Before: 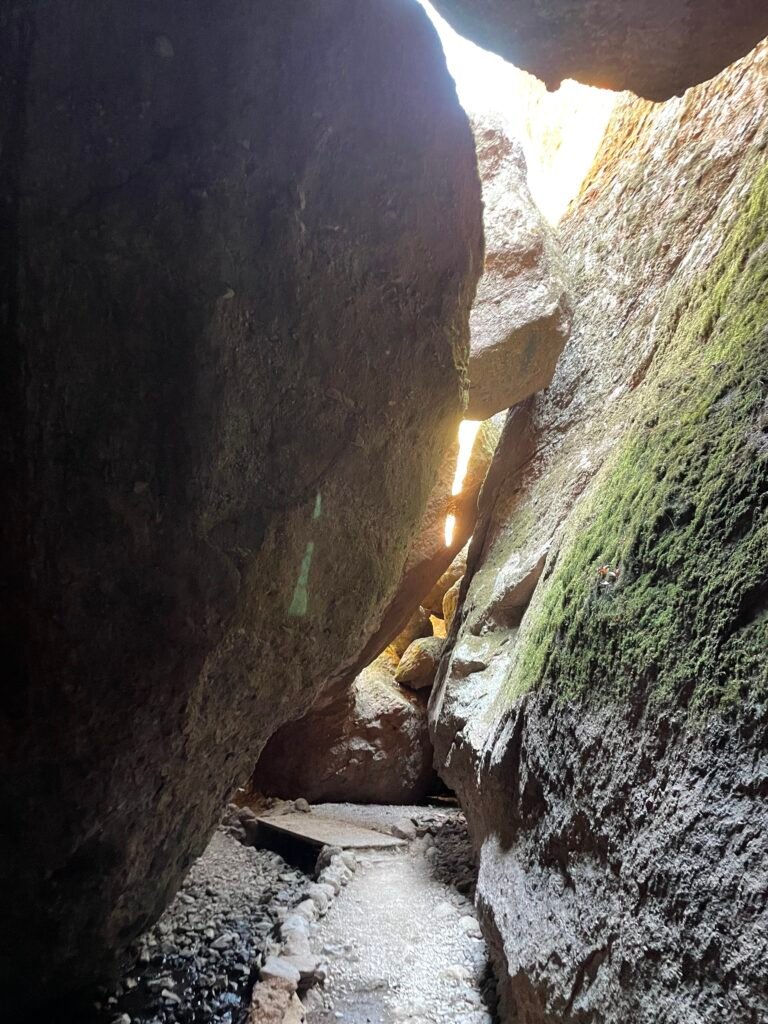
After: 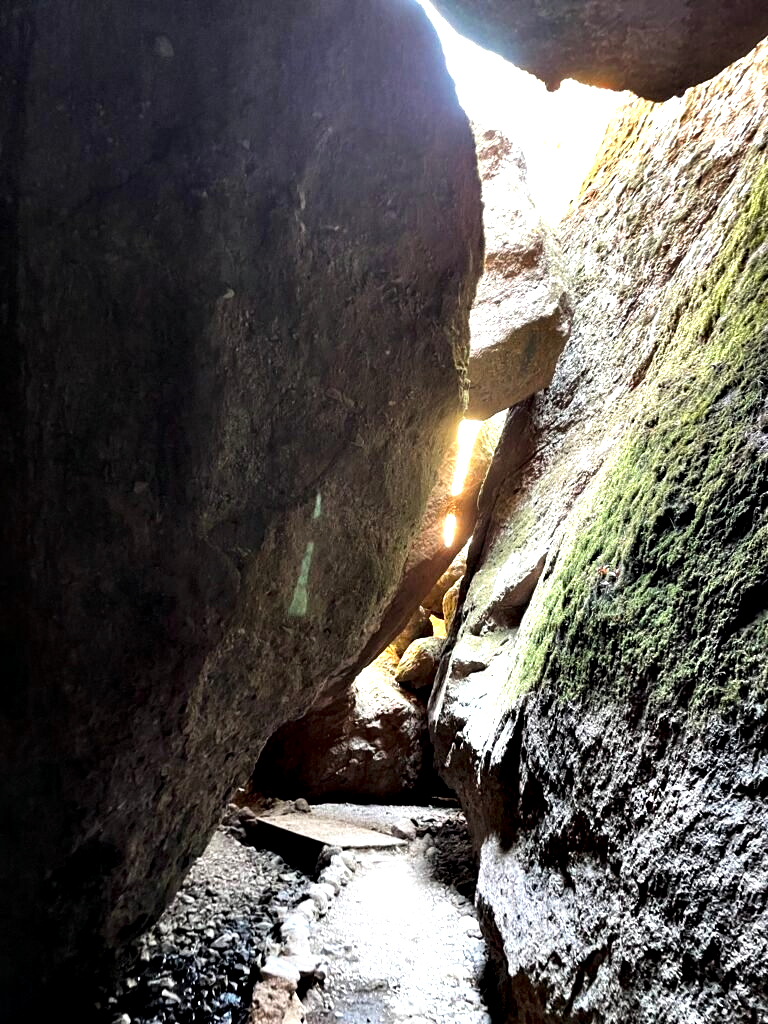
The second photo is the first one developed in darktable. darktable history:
shadows and highlights: shadows 13.29, white point adjustment 1.31, highlights color adjustment 0.84%, soften with gaussian
contrast equalizer: y [[0.6 ×6], [0.55 ×6], [0 ×6], [0 ×6], [0 ×6]]
tone equalizer: -8 EV -0.427 EV, -7 EV -0.403 EV, -6 EV -0.365 EV, -5 EV -0.212 EV, -3 EV 0.203 EV, -2 EV 0.348 EV, -1 EV 0.387 EV, +0 EV 0.418 EV, edges refinement/feathering 500, mask exposure compensation -1.57 EV, preserve details no
